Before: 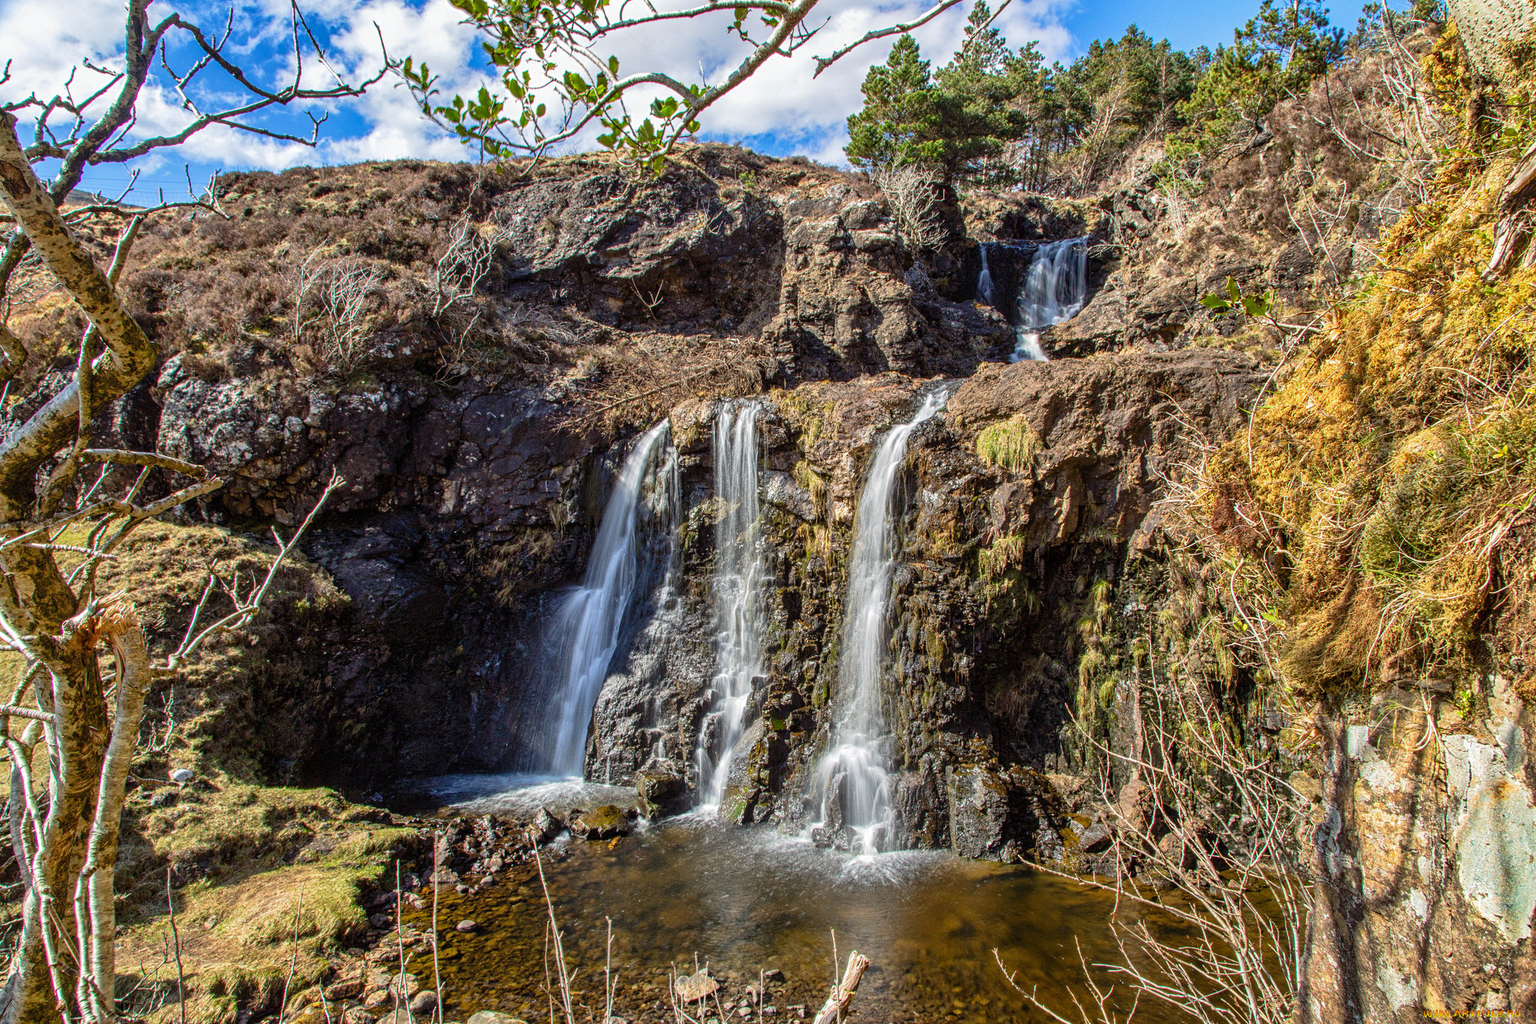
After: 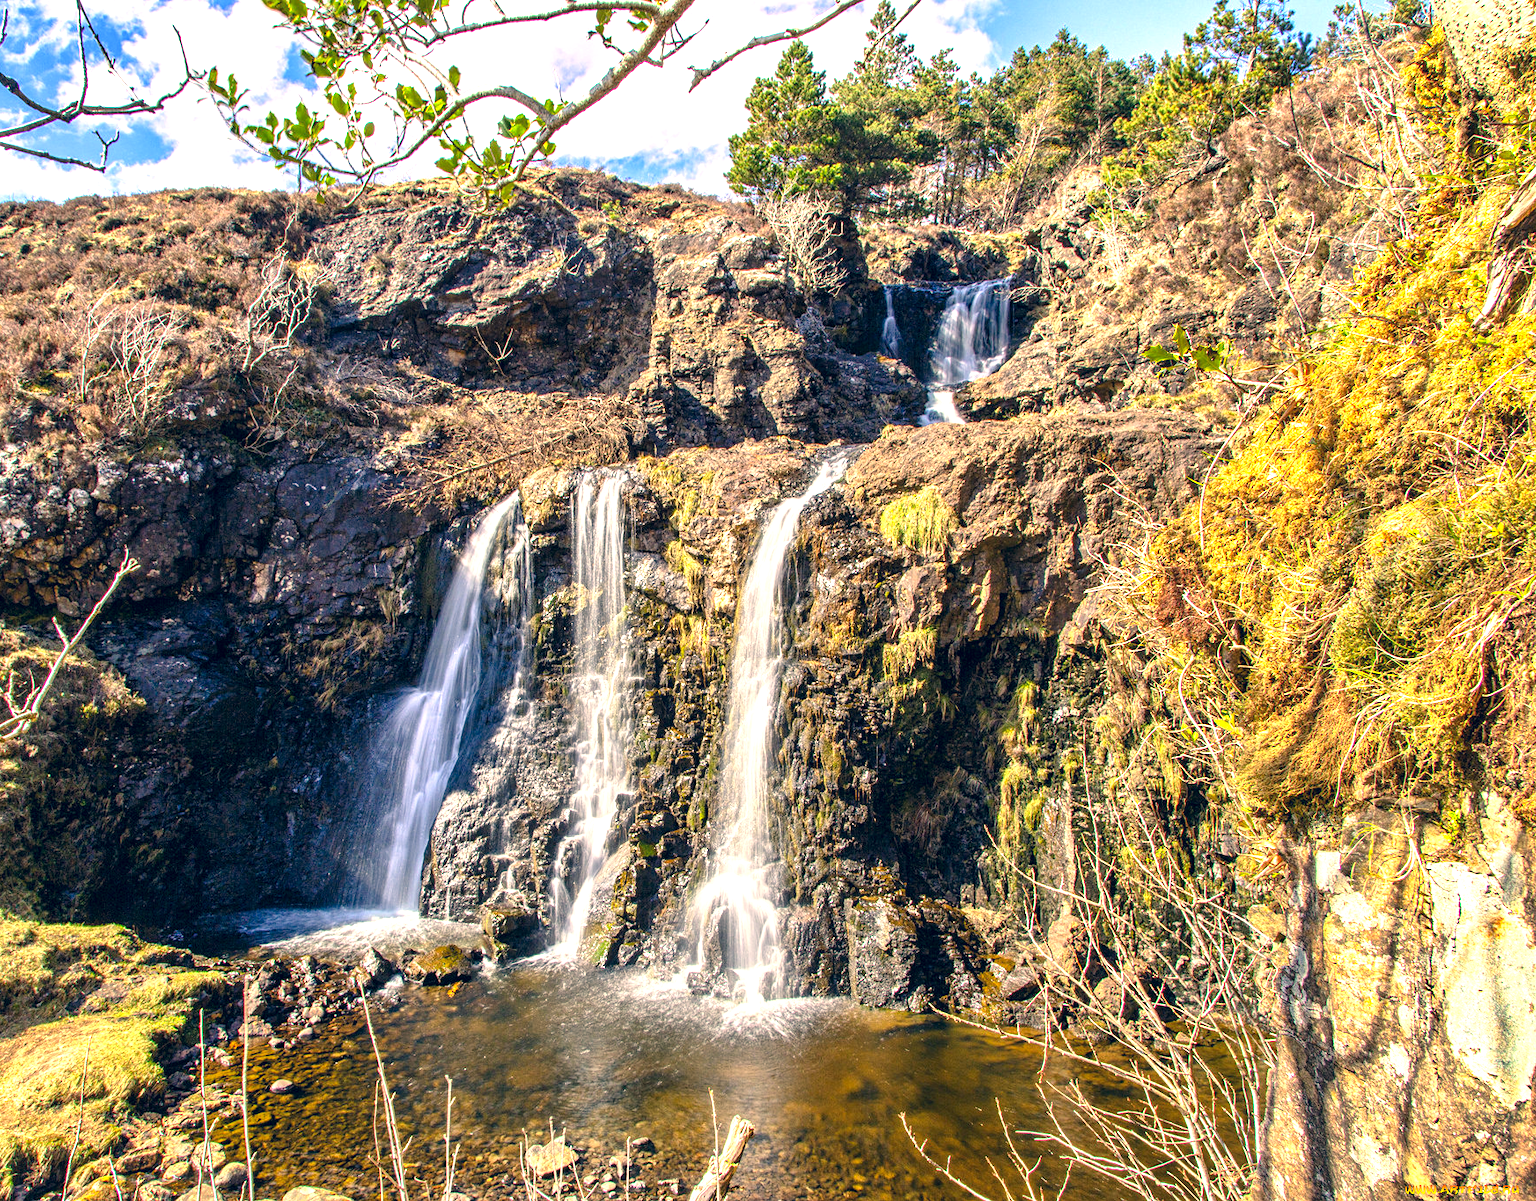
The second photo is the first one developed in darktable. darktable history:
crop and rotate: left 14.756%
exposure: black level correction 0.001, exposure 1.04 EV, compensate highlight preservation false
color correction: highlights a* 10.29, highlights b* 14.78, shadows a* -9.61, shadows b* -14.94
